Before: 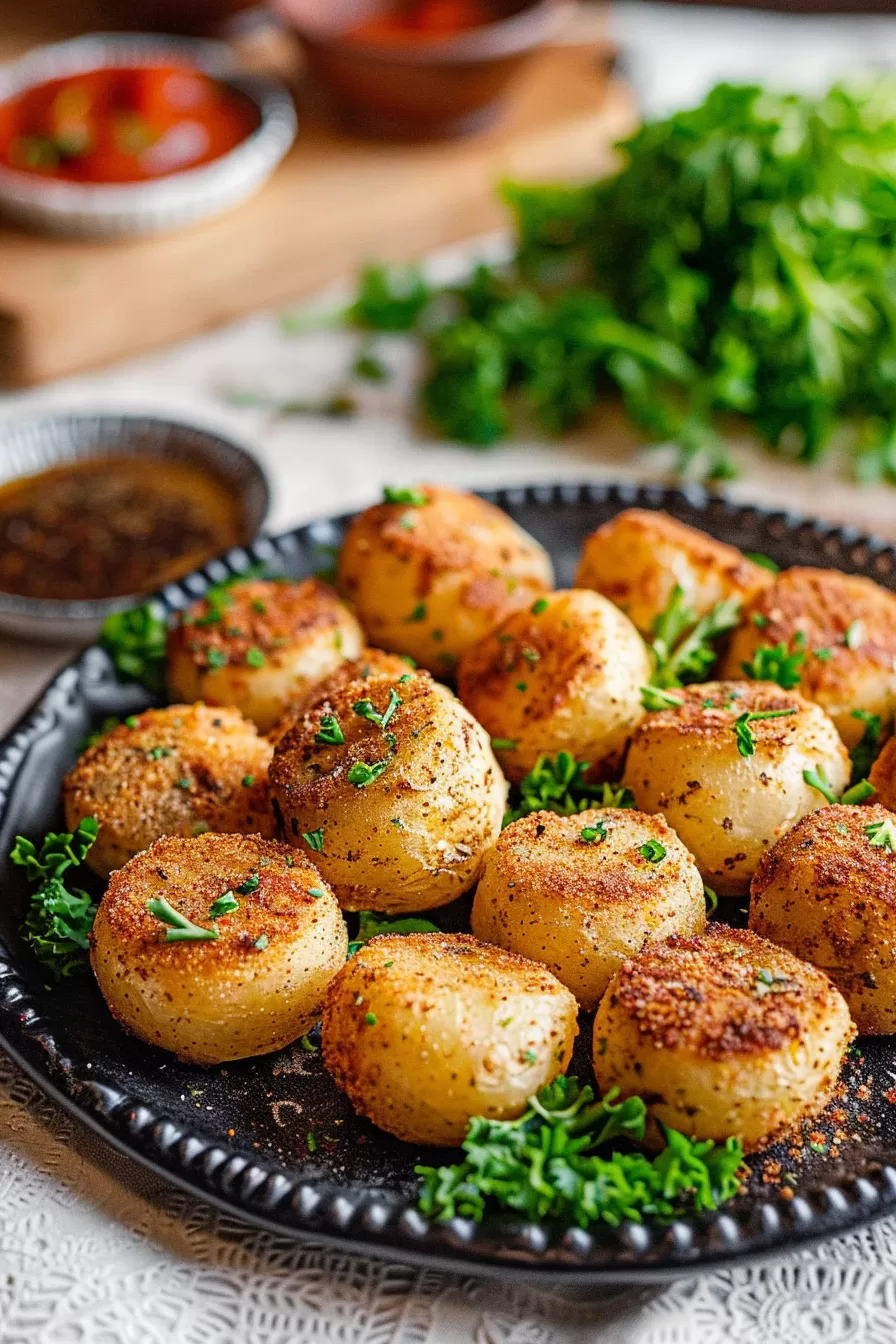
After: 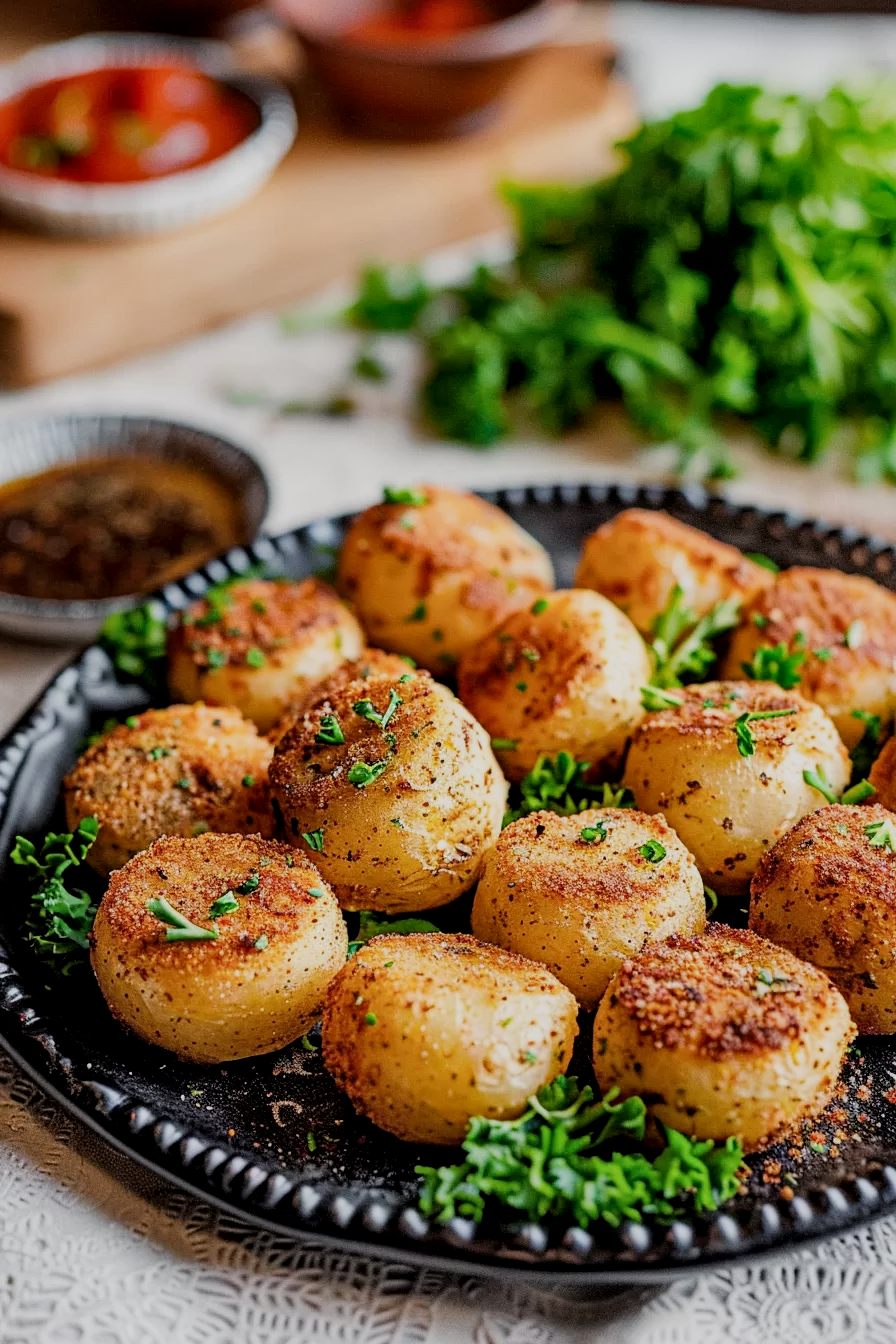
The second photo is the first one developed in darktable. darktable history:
filmic rgb: black relative exposure -7.65 EV, white relative exposure 4.56 EV, hardness 3.61
local contrast: mode bilateral grid, contrast 19, coarseness 50, detail 132%, midtone range 0.2
